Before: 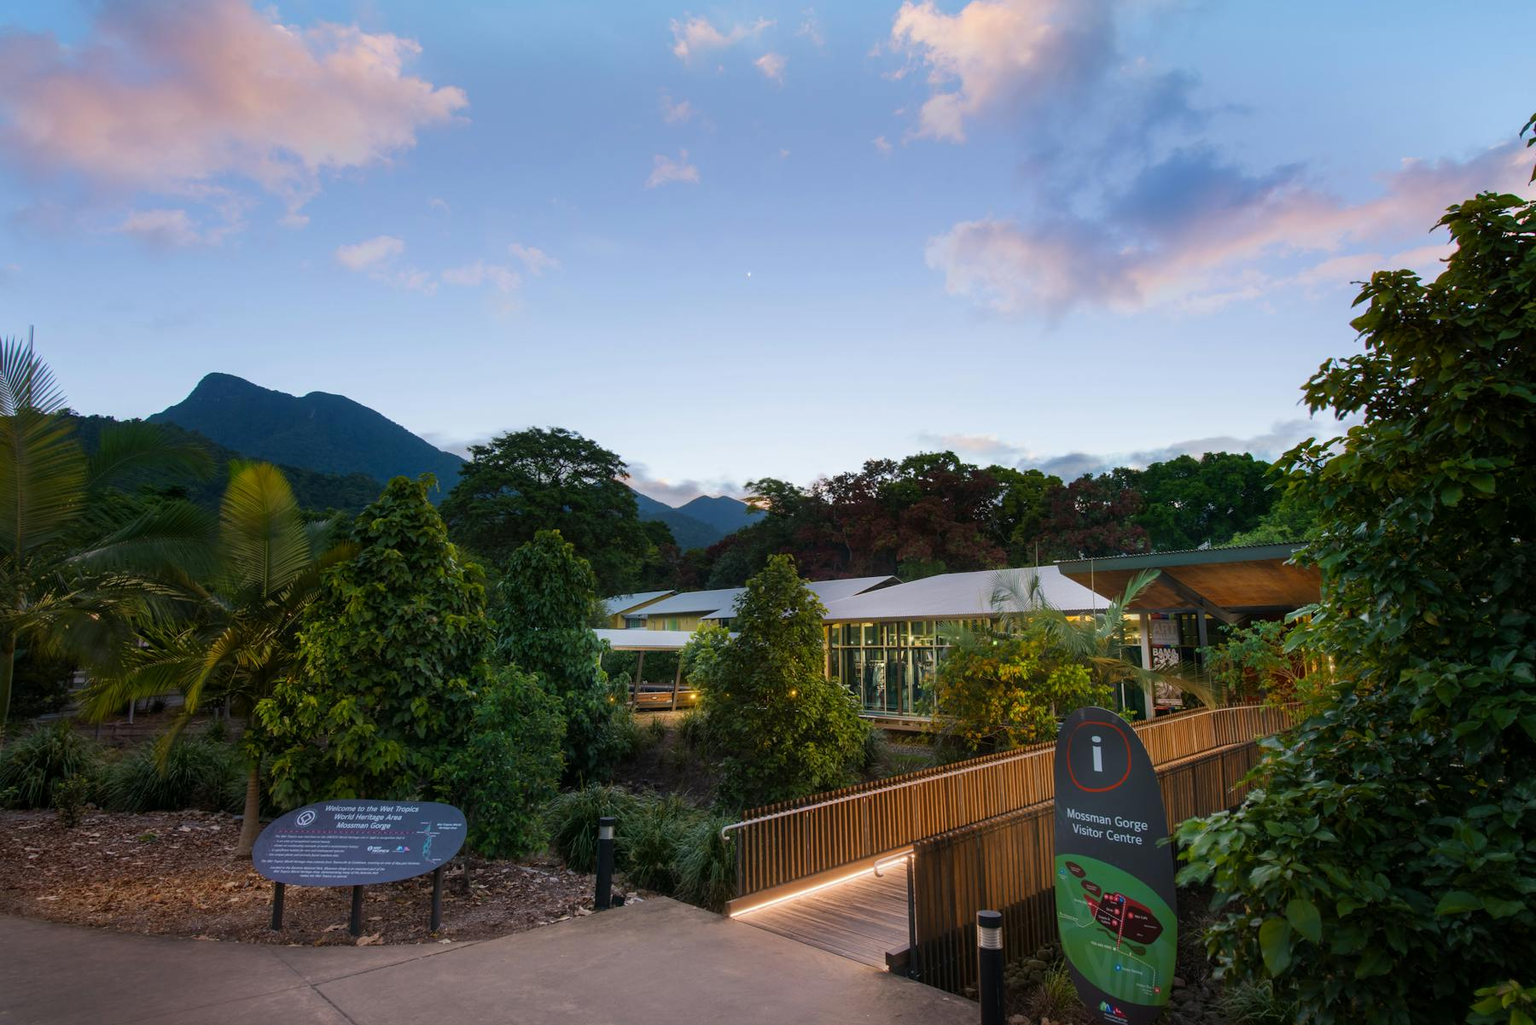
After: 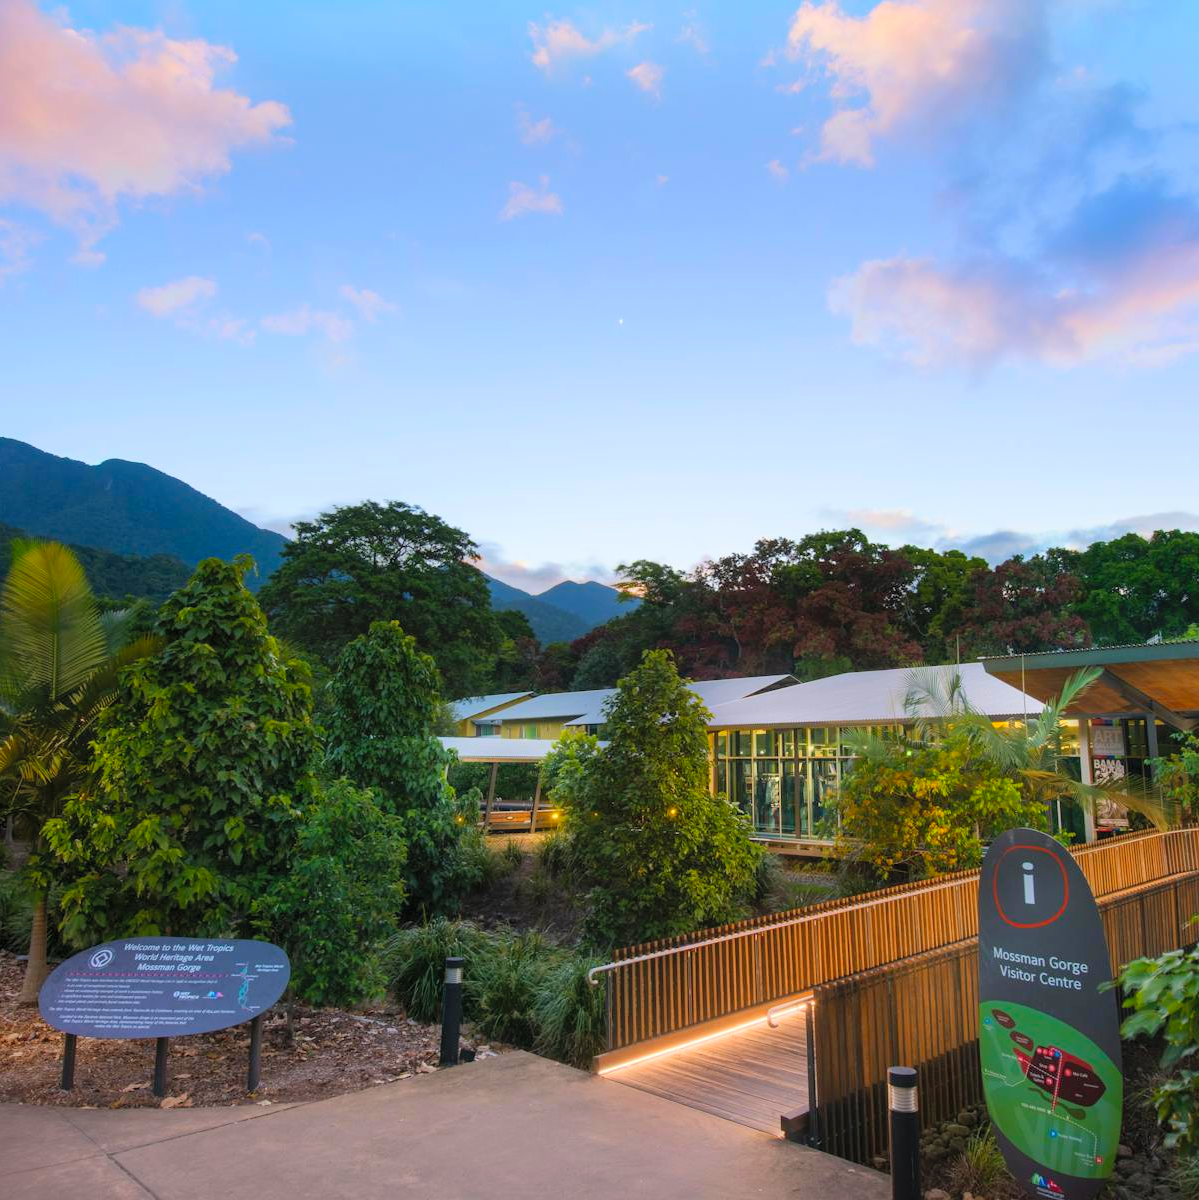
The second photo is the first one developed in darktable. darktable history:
crop and rotate: left 14.292%, right 19.041%
contrast brightness saturation: contrast 0.07, brightness 0.18, saturation 0.4
